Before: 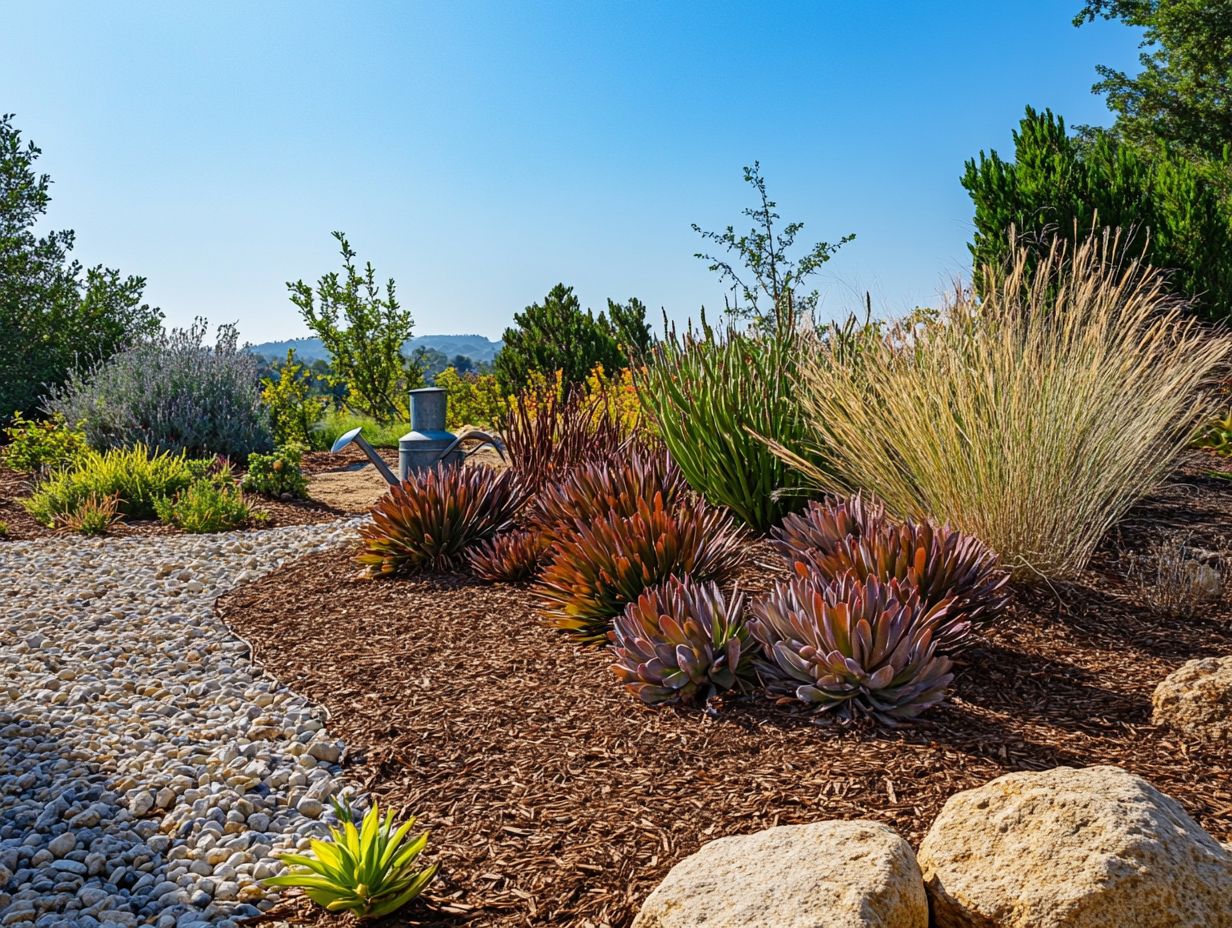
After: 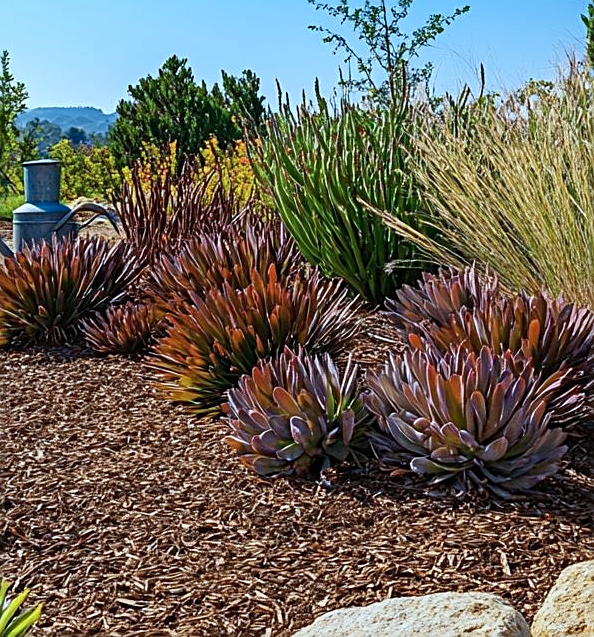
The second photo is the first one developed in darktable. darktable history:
sharpen: on, module defaults
color calibration: illuminant Planckian (black body), x 0.375, y 0.373, temperature 4117 K
crop: left 31.379%, top 24.658%, right 20.326%, bottom 6.628%
